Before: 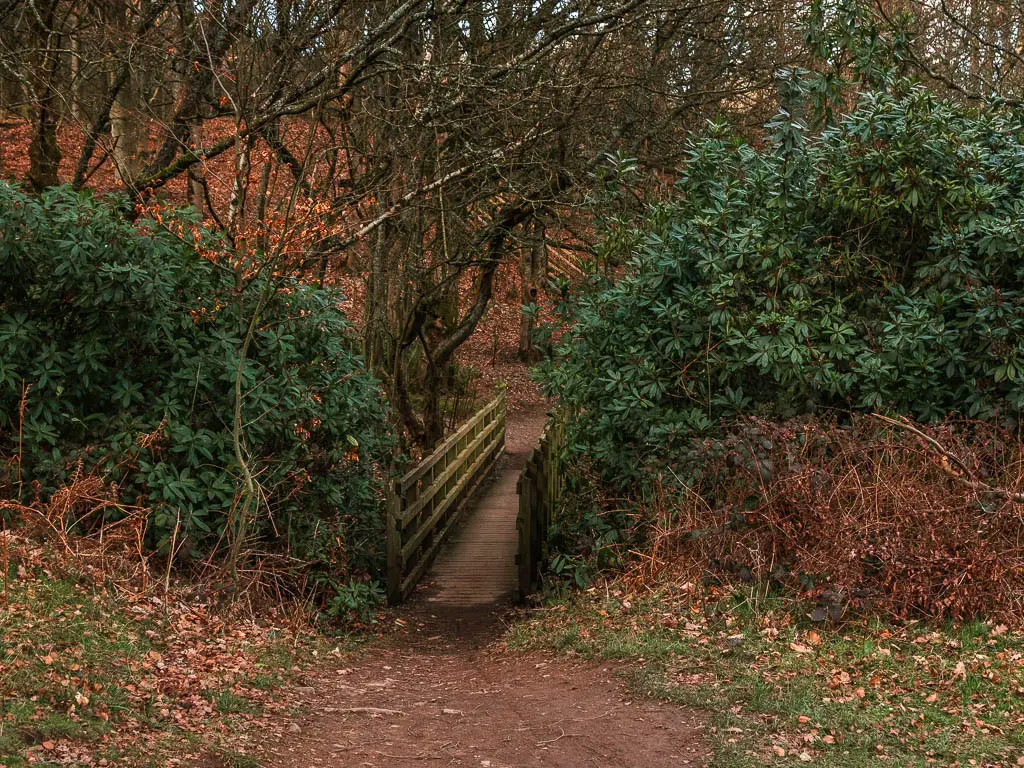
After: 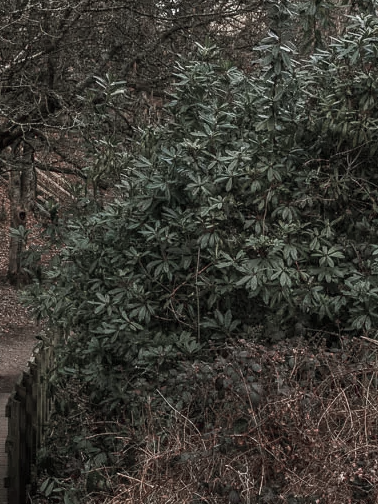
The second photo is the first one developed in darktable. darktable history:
crop and rotate: left 49.936%, top 10.094%, right 13.136%, bottom 24.256%
color zones: curves: ch1 [(0, 0.34) (0.143, 0.164) (0.286, 0.152) (0.429, 0.176) (0.571, 0.173) (0.714, 0.188) (0.857, 0.199) (1, 0.34)]
